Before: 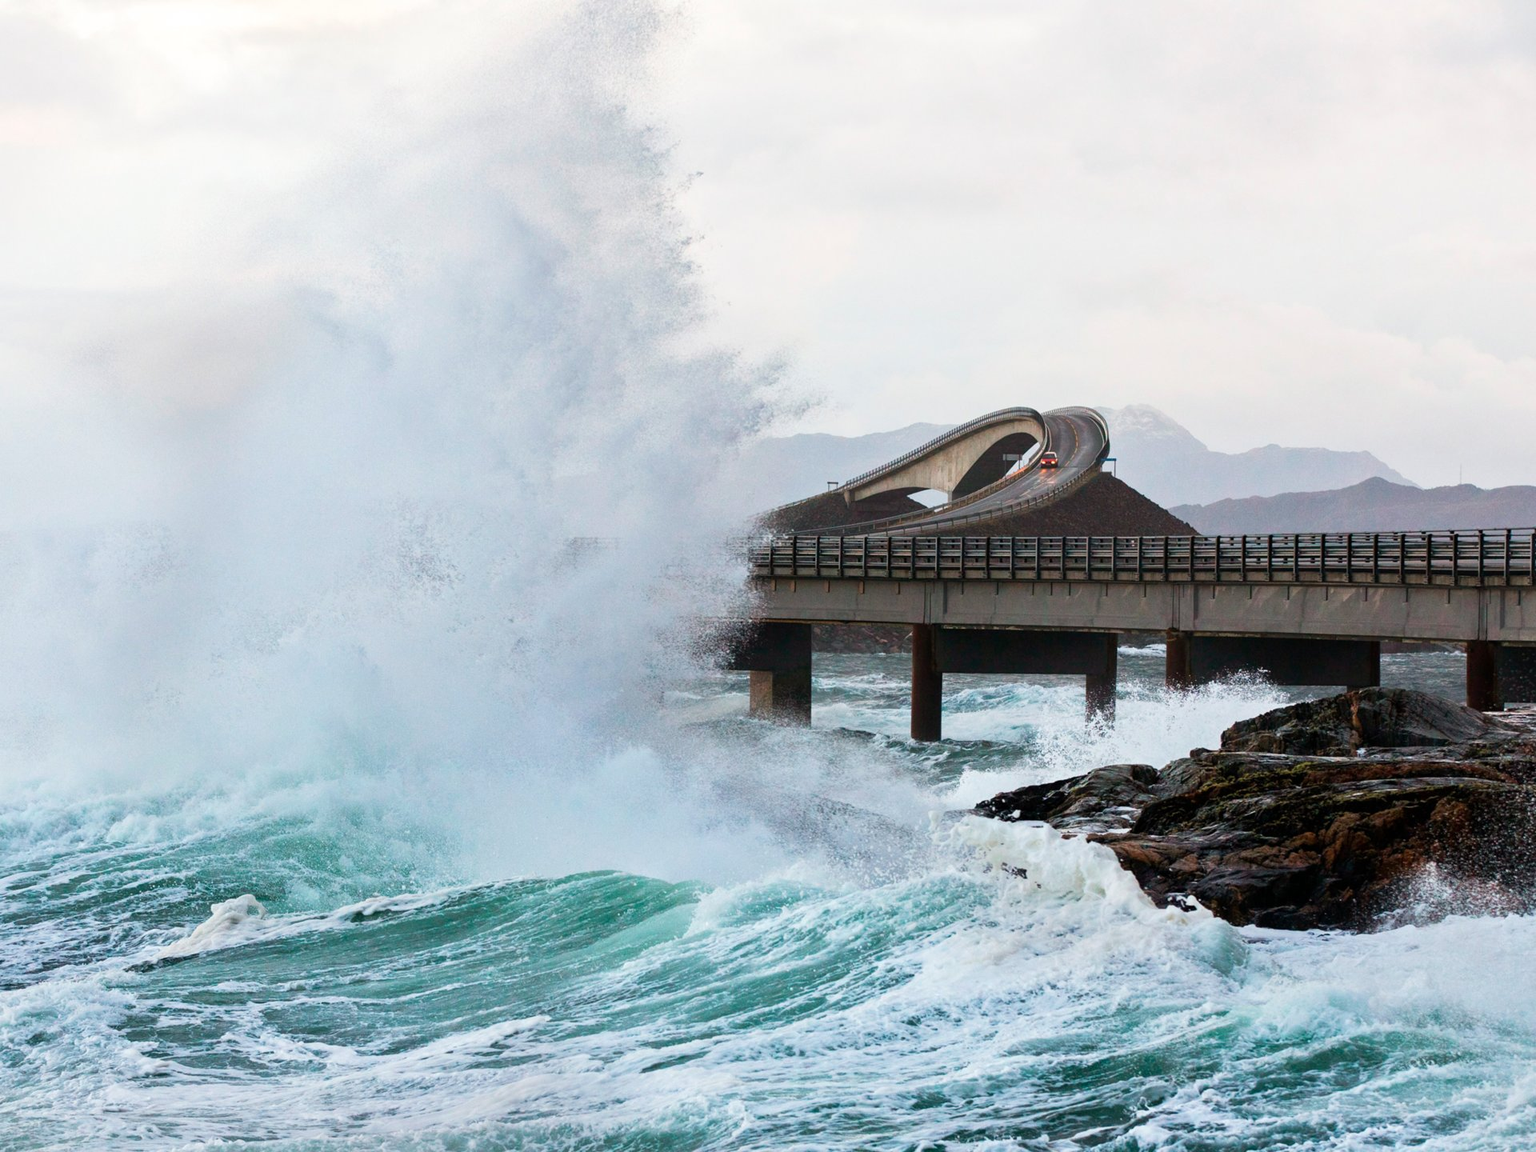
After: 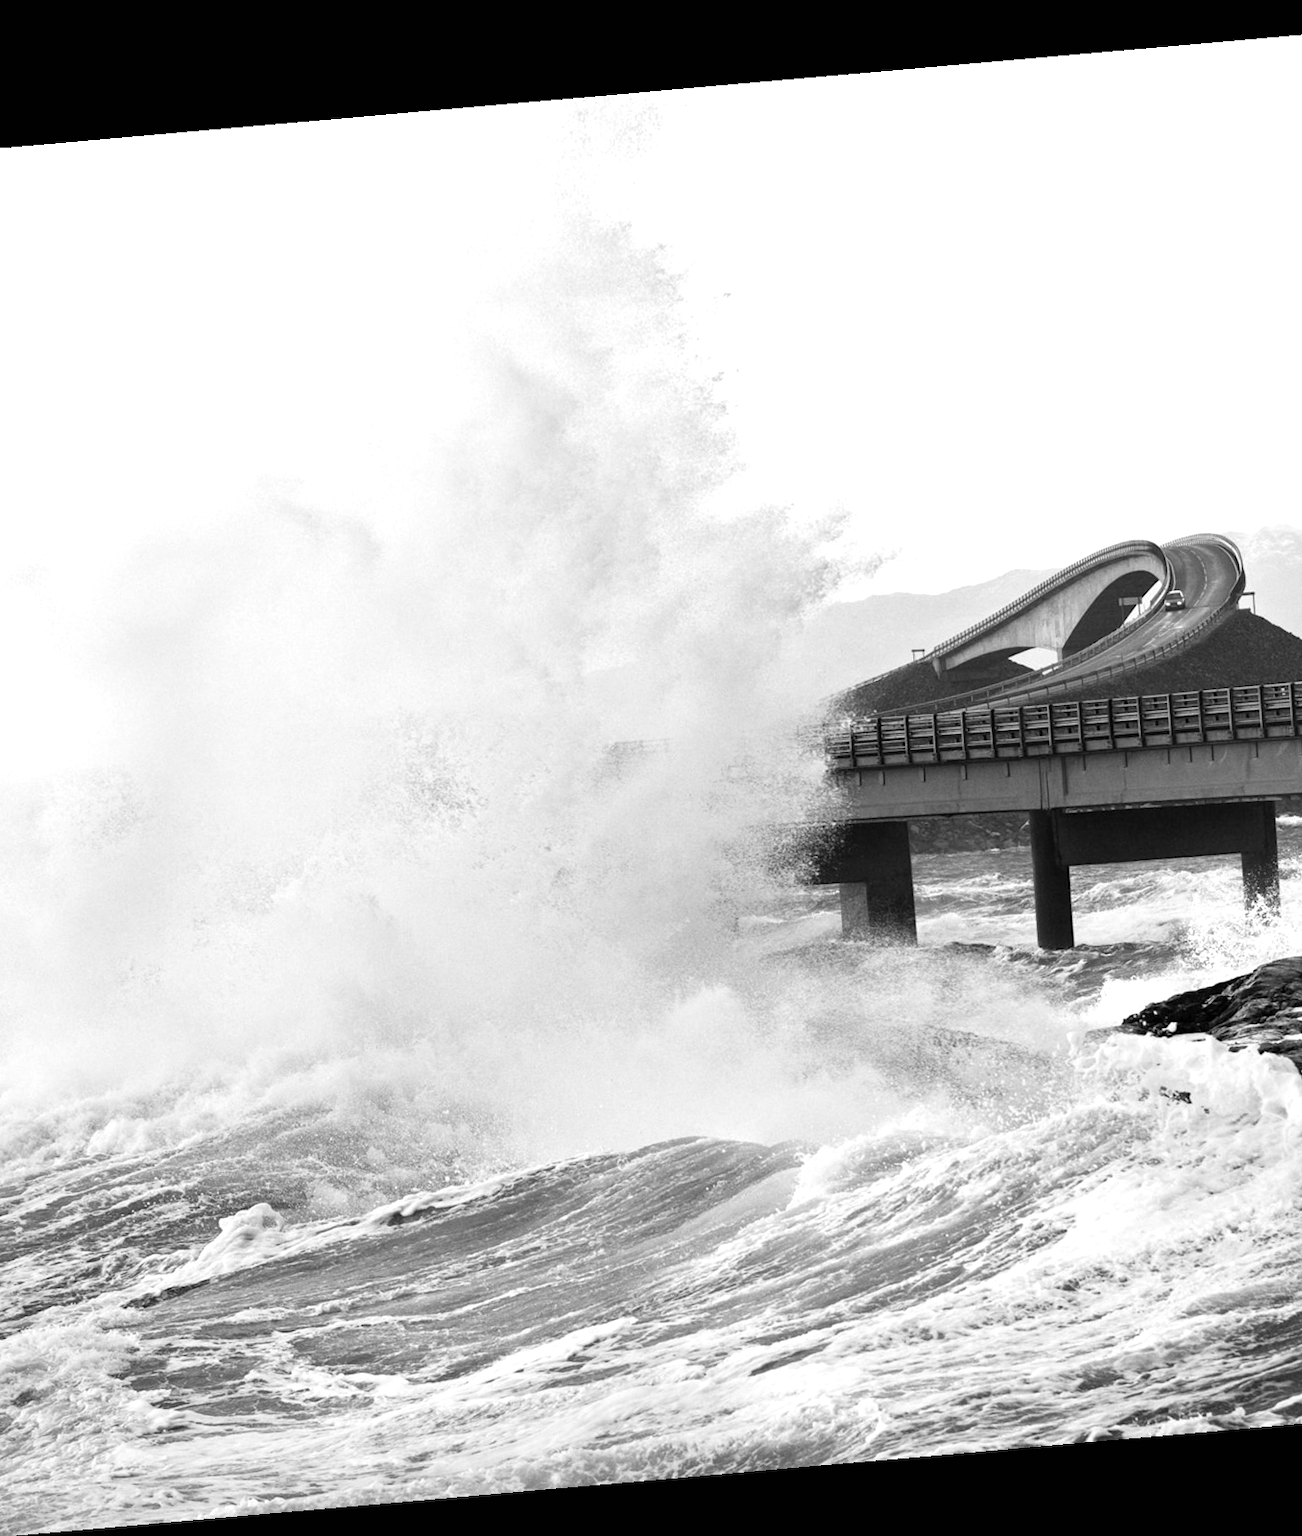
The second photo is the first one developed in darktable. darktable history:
crop and rotate: left 6.617%, right 26.717%
monochrome: on, module defaults
exposure: black level correction 0, exposure 0.5 EV, compensate exposure bias true, compensate highlight preservation false
vignetting: brightness -0.167
rotate and perspective: rotation -4.98°, automatic cropping off
